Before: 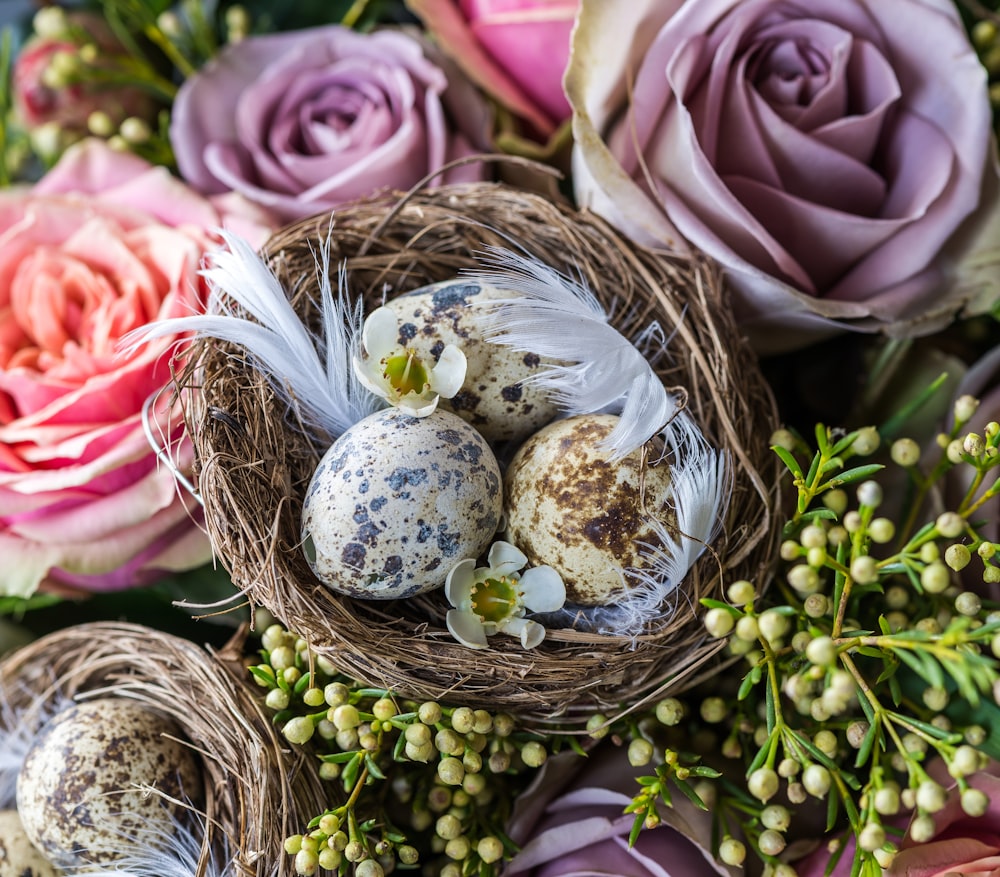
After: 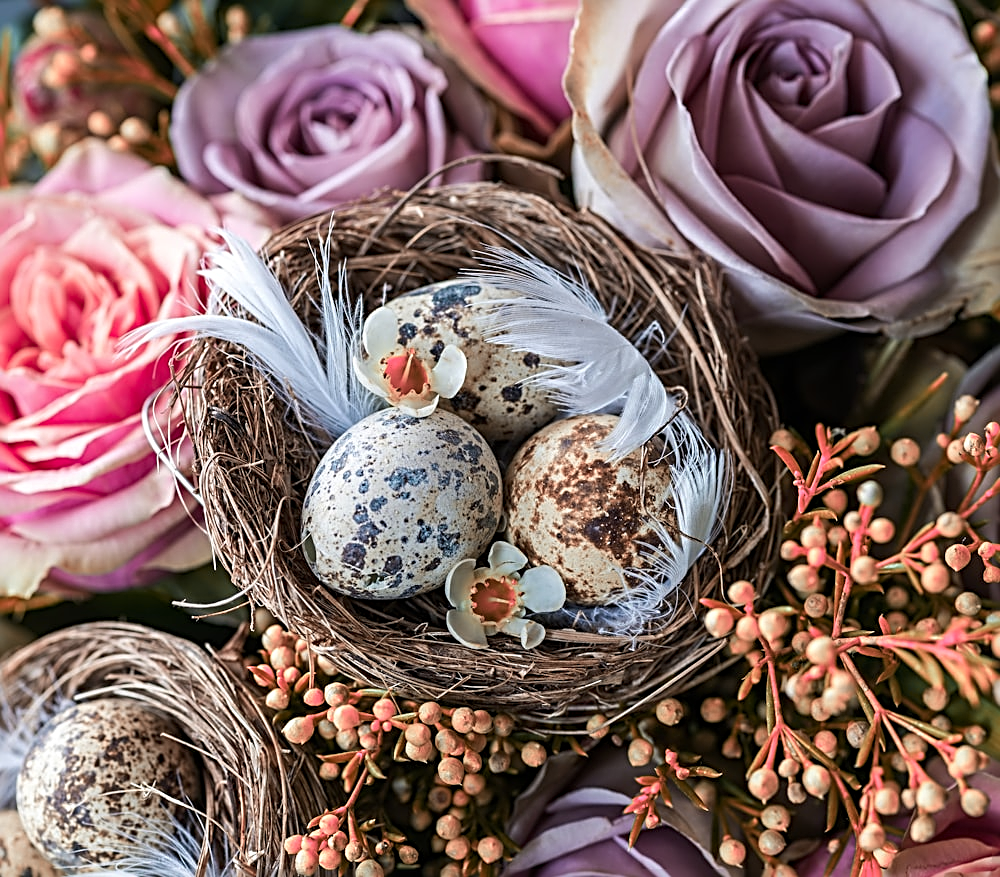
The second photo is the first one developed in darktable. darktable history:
sharpen: radius 2.817, amount 0.715
color zones: curves: ch2 [(0, 0.488) (0.143, 0.417) (0.286, 0.212) (0.429, 0.179) (0.571, 0.154) (0.714, 0.415) (0.857, 0.495) (1, 0.488)]
